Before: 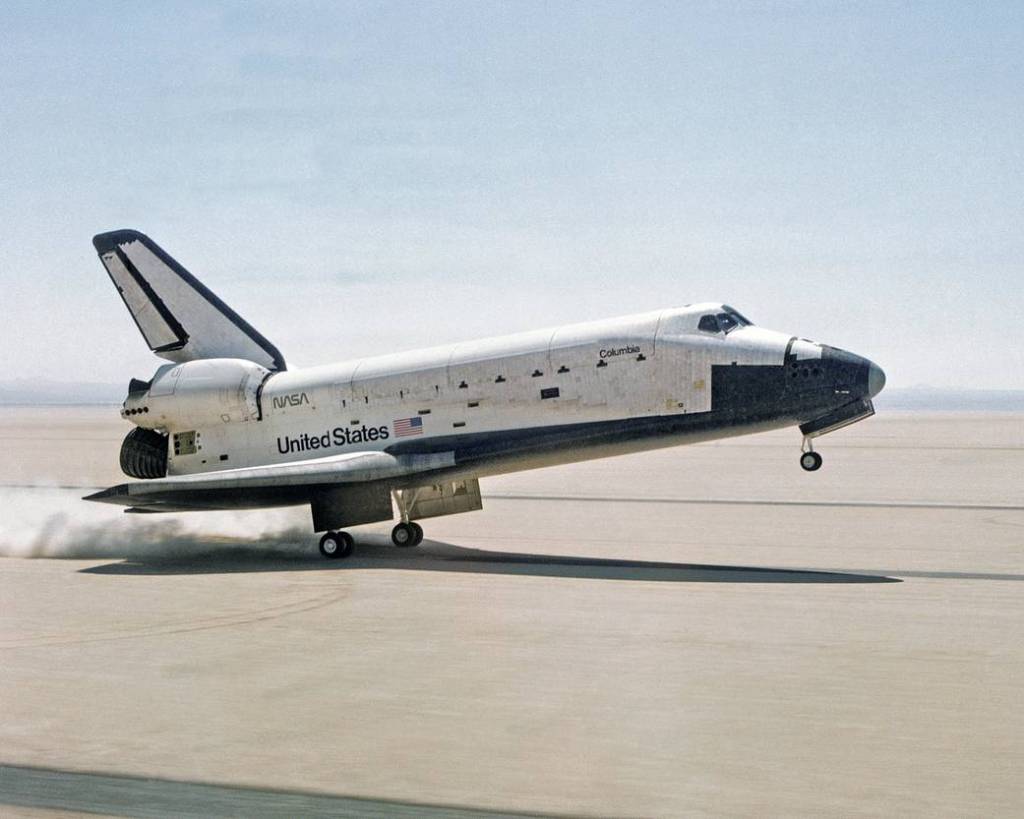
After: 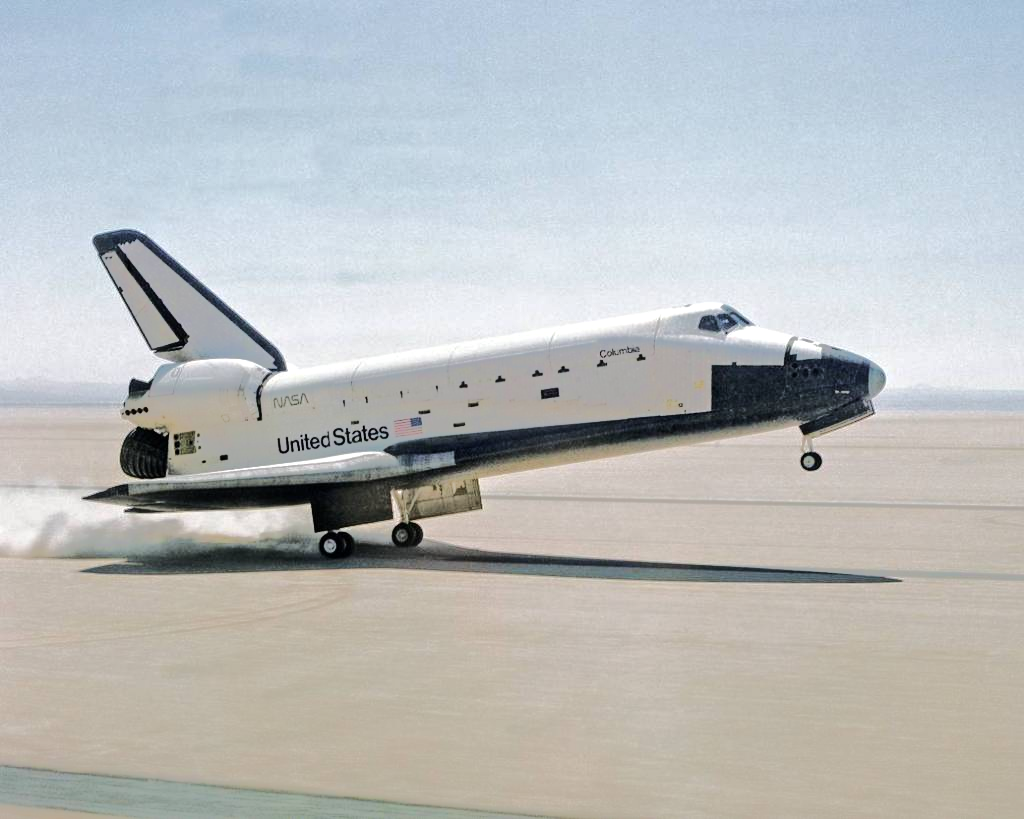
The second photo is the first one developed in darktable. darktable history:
tone equalizer: -8 EV -0.528 EV, -7 EV -0.341 EV, -6 EV -0.12 EV, -5 EV 0.424 EV, -4 EV 0.946 EV, -3 EV 0.803 EV, -2 EV -0.011 EV, -1 EV 0.141 EV, +0 EV -0.025 EV, edges refinement/feathering 500, mask exposure compensation -1.57 EV, preserve details no
